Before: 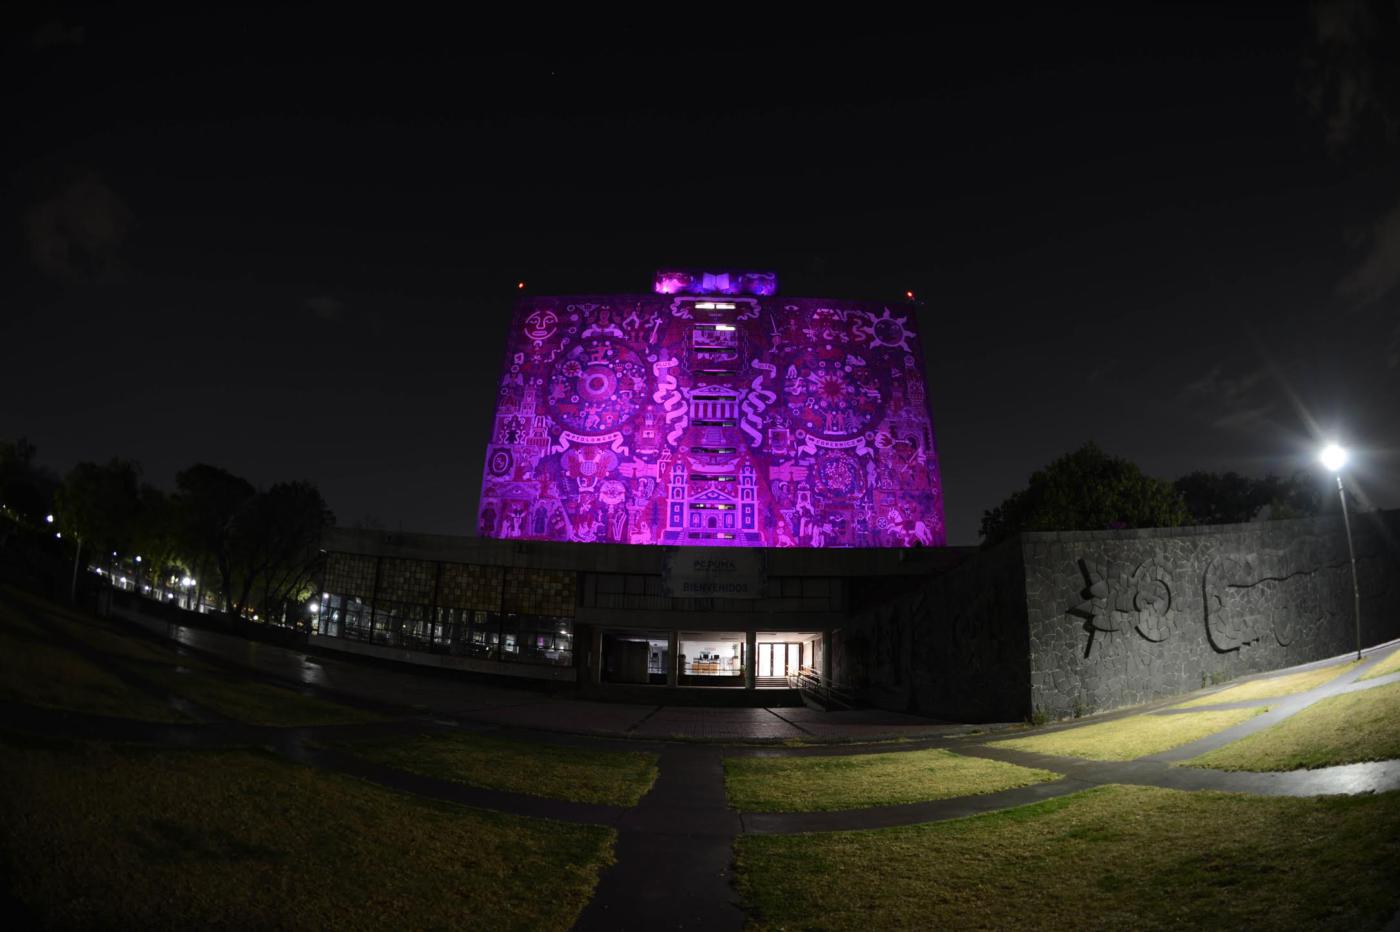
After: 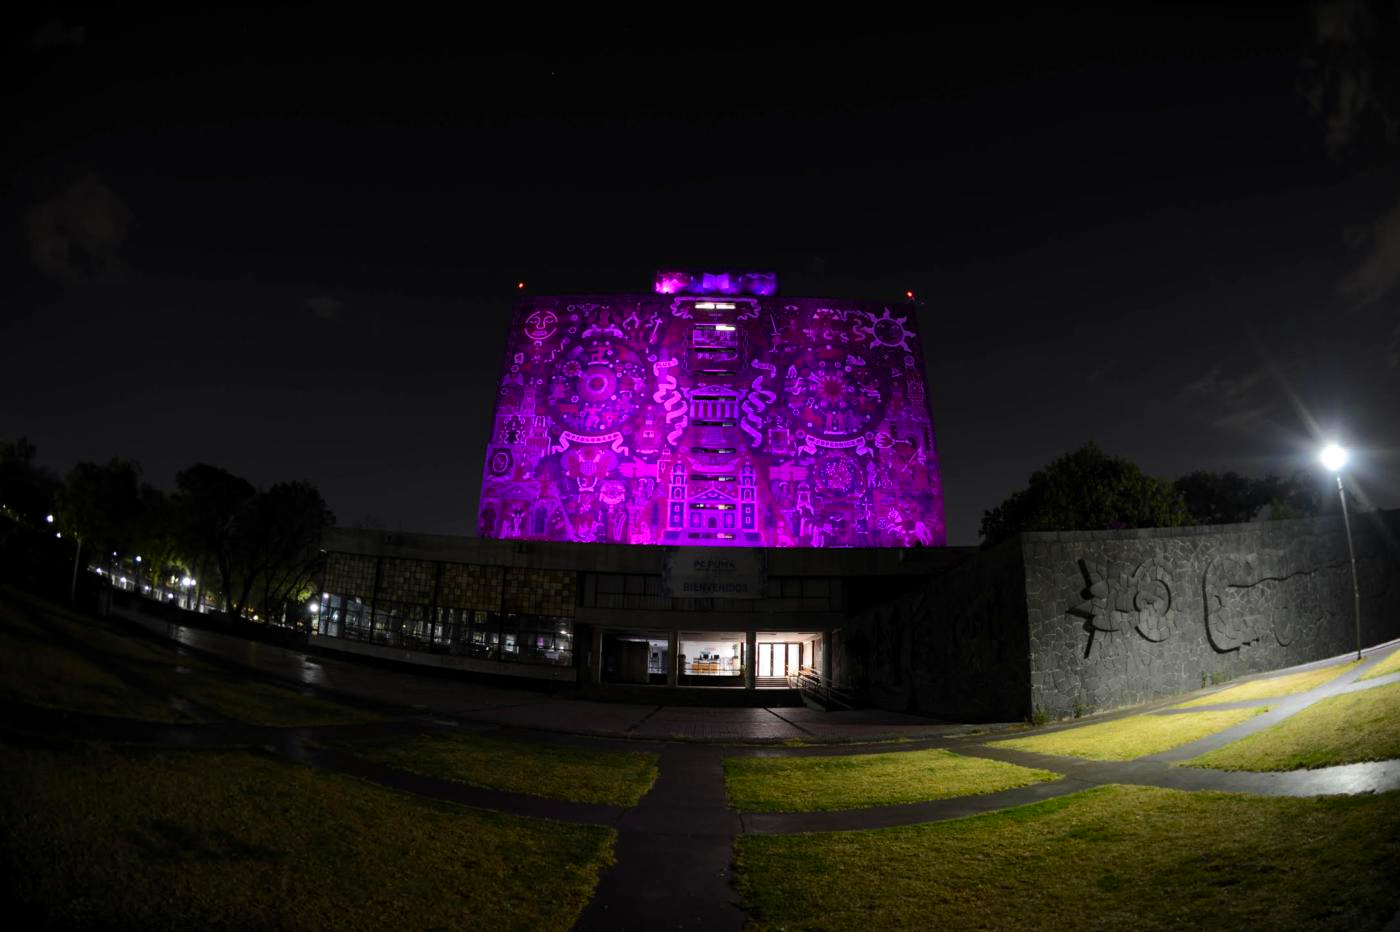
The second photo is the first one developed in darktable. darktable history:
color balance rgb: perceptual saturation grading › global saturation 20%, global vibrance 20%
levels: levels [0.016, 0.5, 0.996]
